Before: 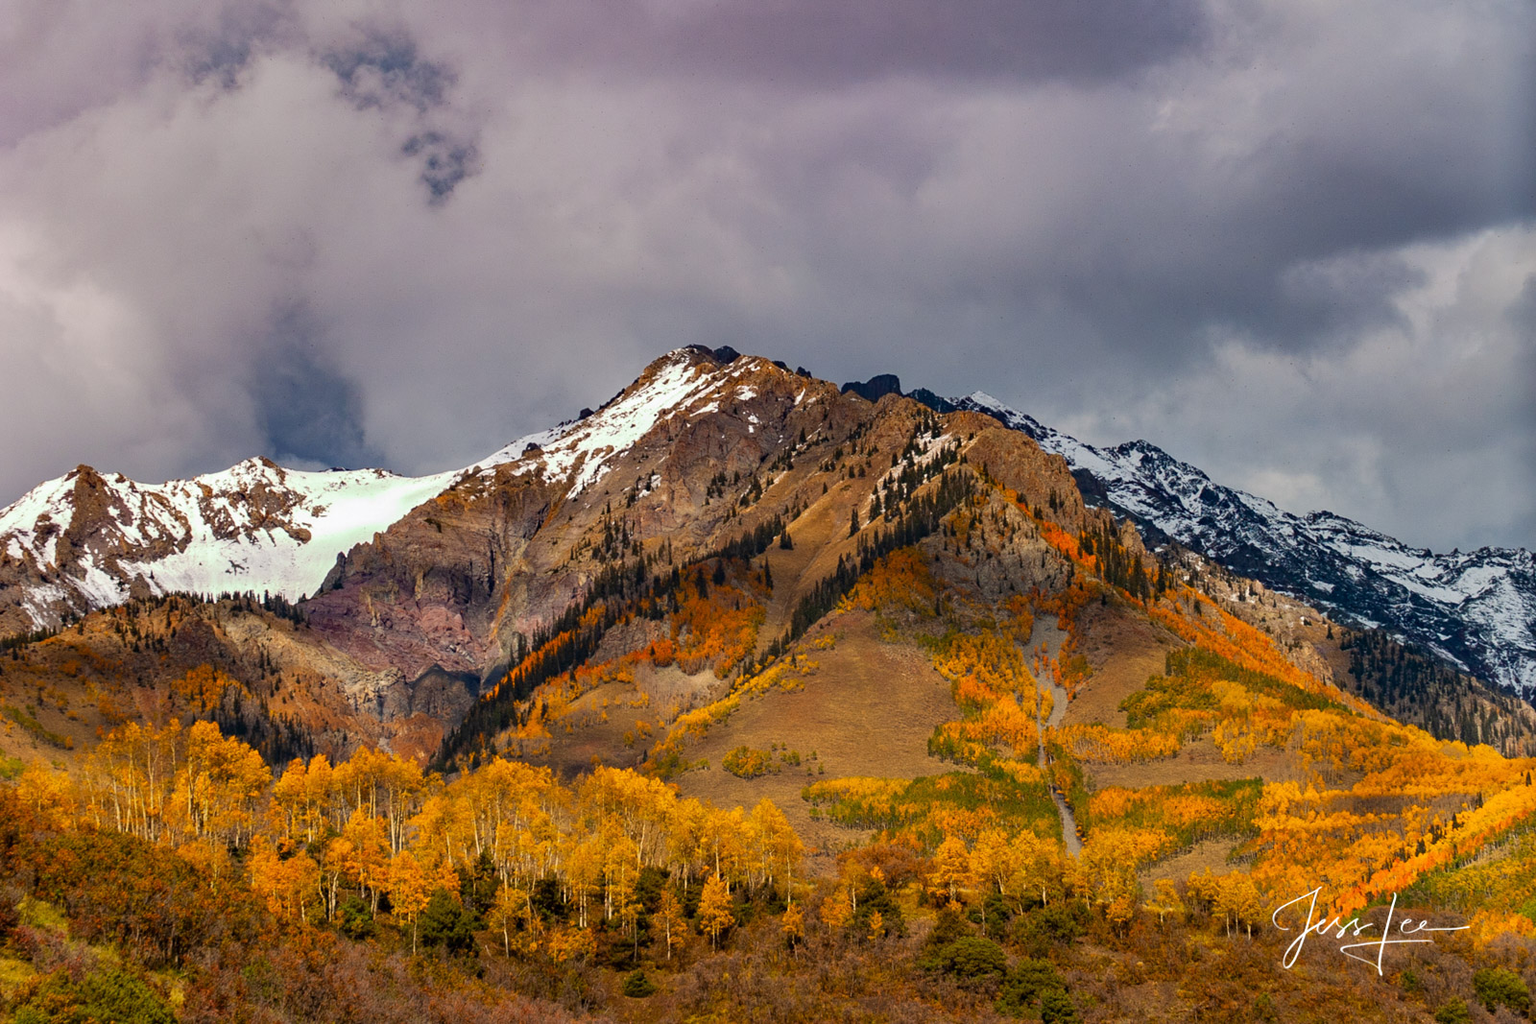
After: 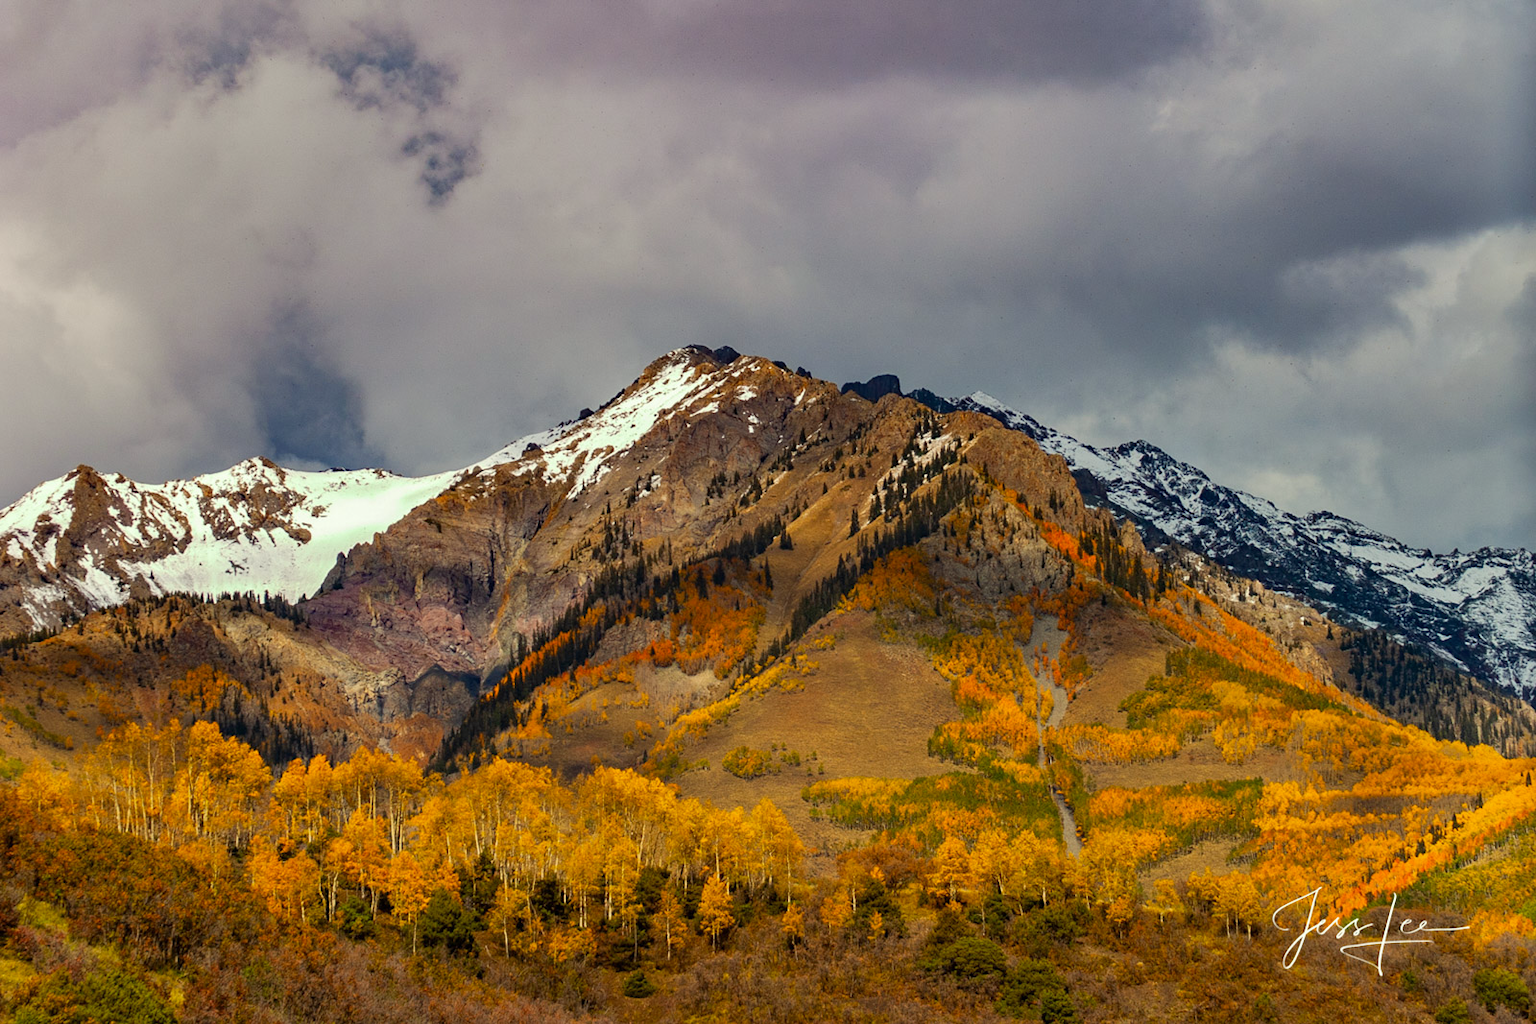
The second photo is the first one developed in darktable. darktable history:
color correction: highlights a* -4.5, highlights b* 7.14
